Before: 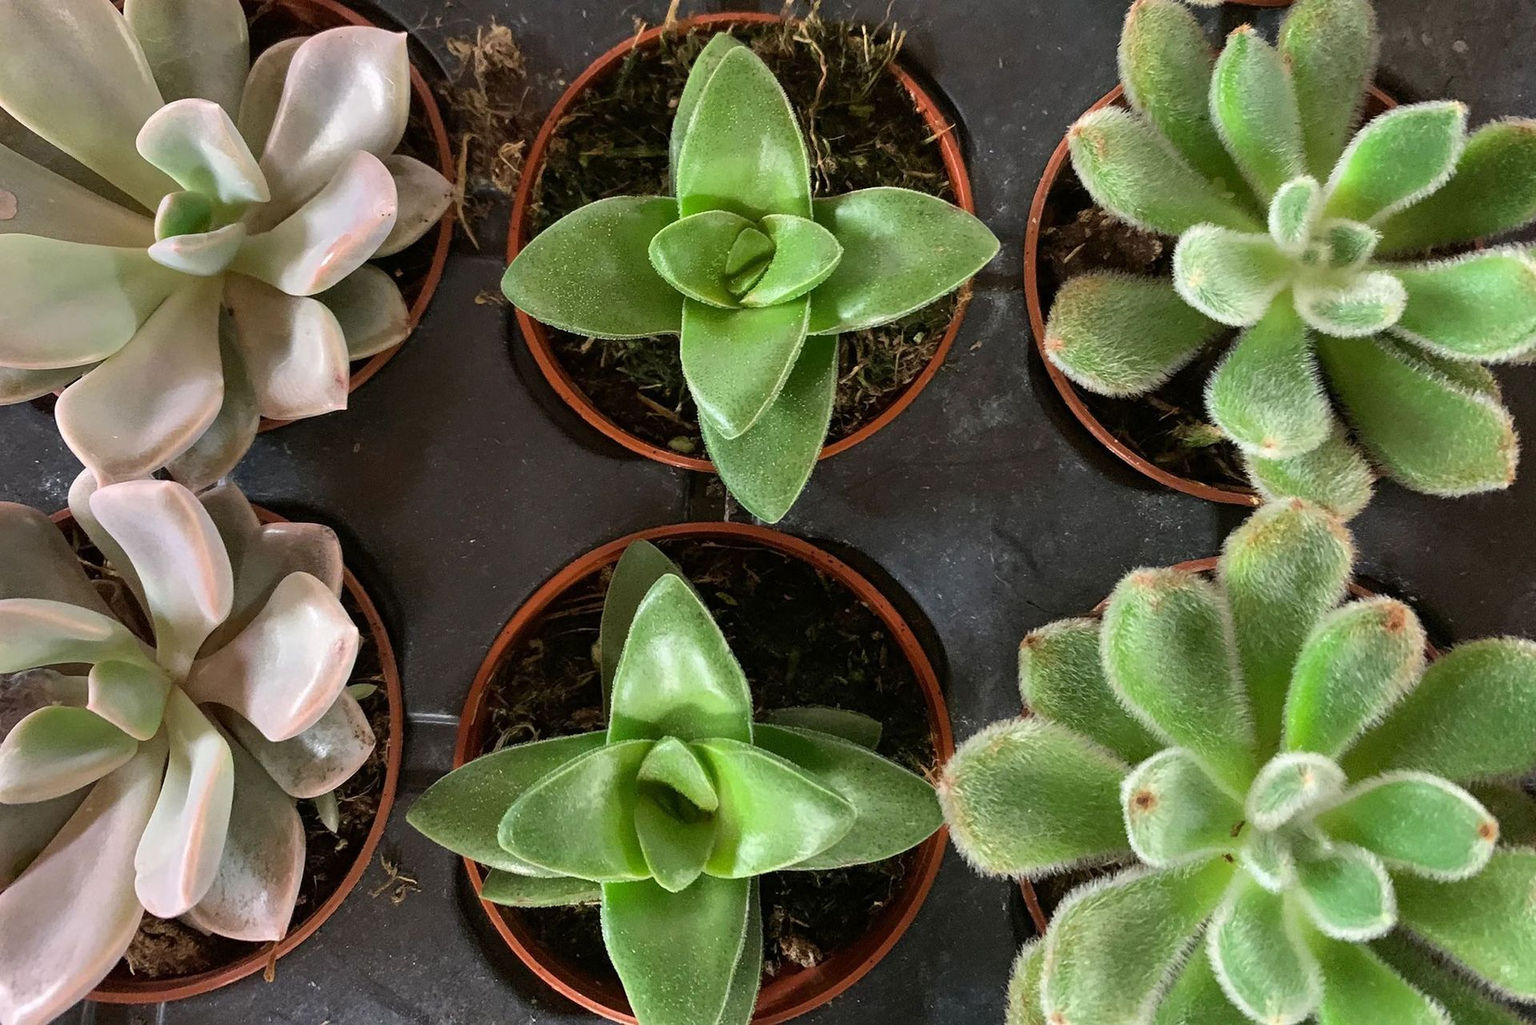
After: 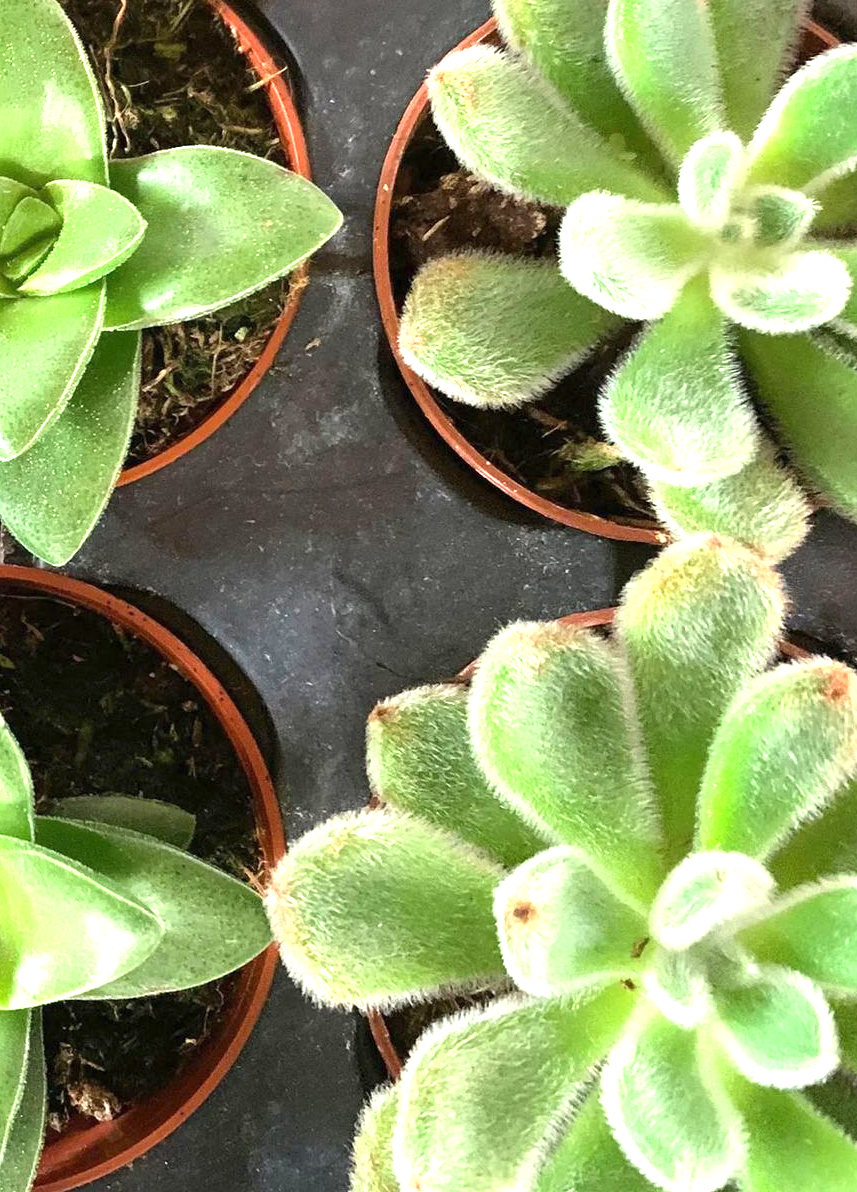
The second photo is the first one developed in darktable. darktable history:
exposure: black level correction 0, exposure 1.171 EV, compensate highlight preservation false
tone equalizer: edges refinement/feathering 500, mask exposure compensation -1.57 EV, preserve details no
crop: left 47.281%, top 6.917%, right 8.052%
